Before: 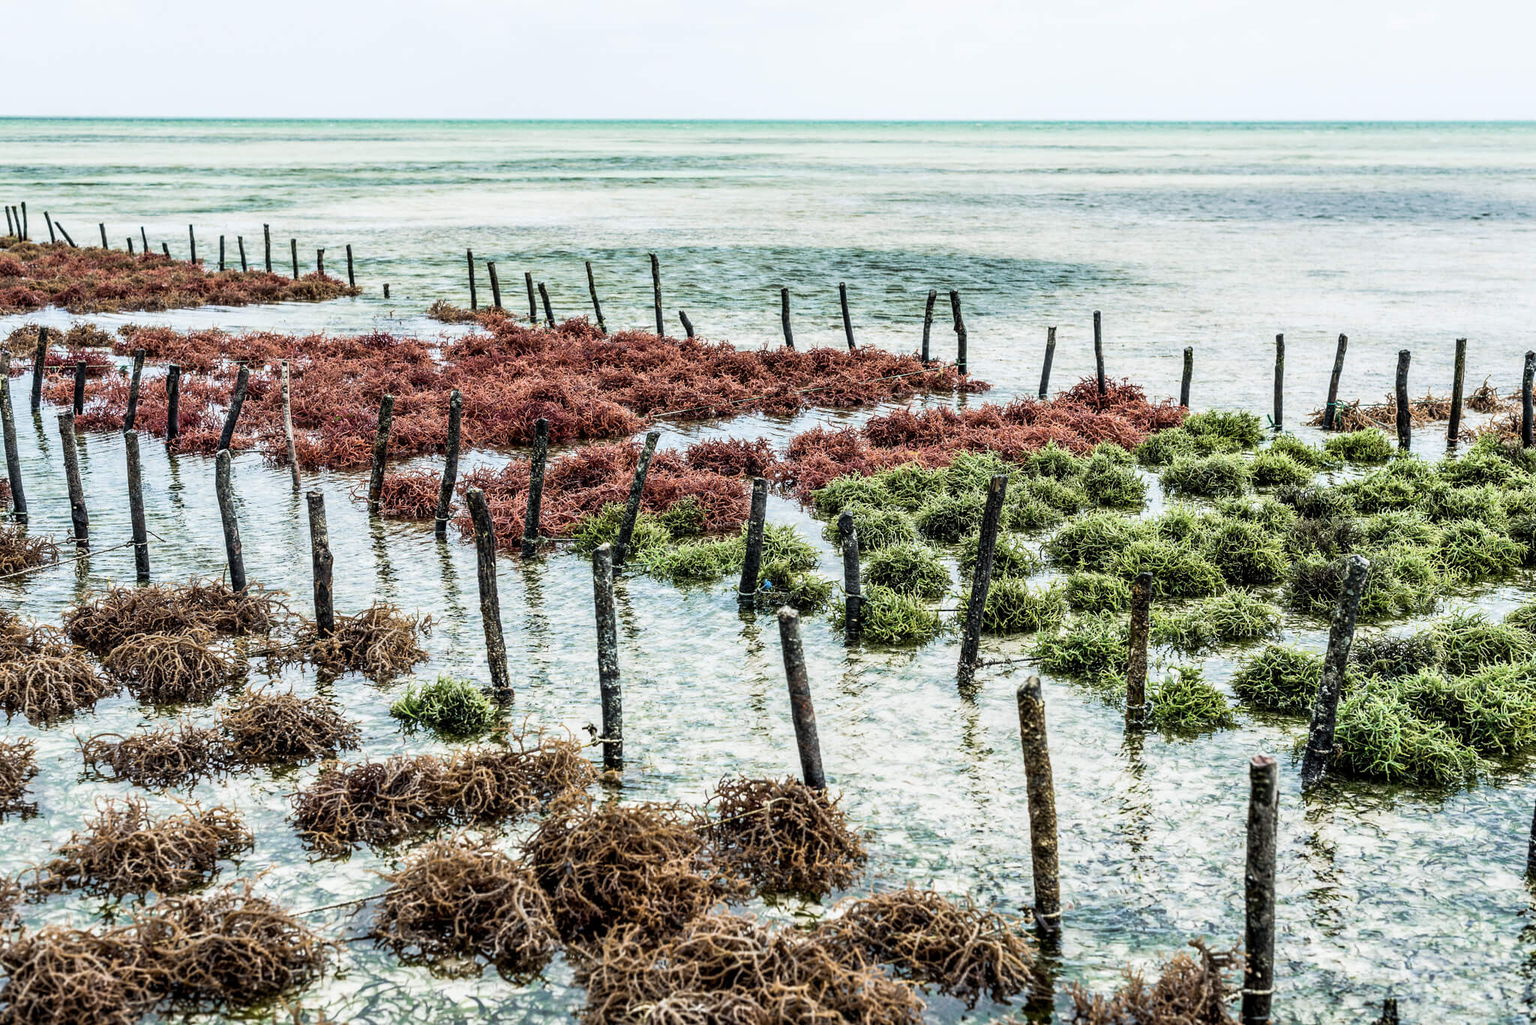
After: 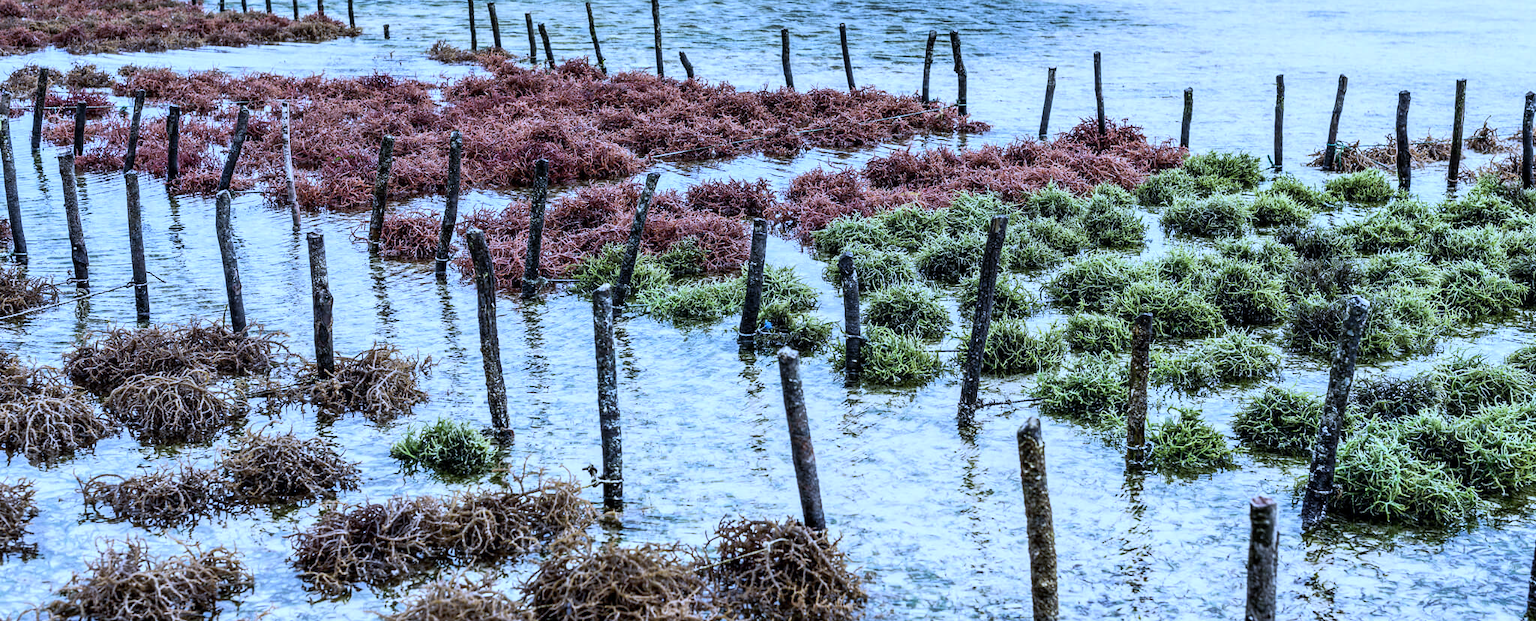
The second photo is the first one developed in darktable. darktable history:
crop and rotate: top 25.357%, bottom 13.942%
color calibration: illuminant as shot in camera, x 0.358, y 0.373, temperature 4628.91 K
white balance: red 0.871, blue 1.249
